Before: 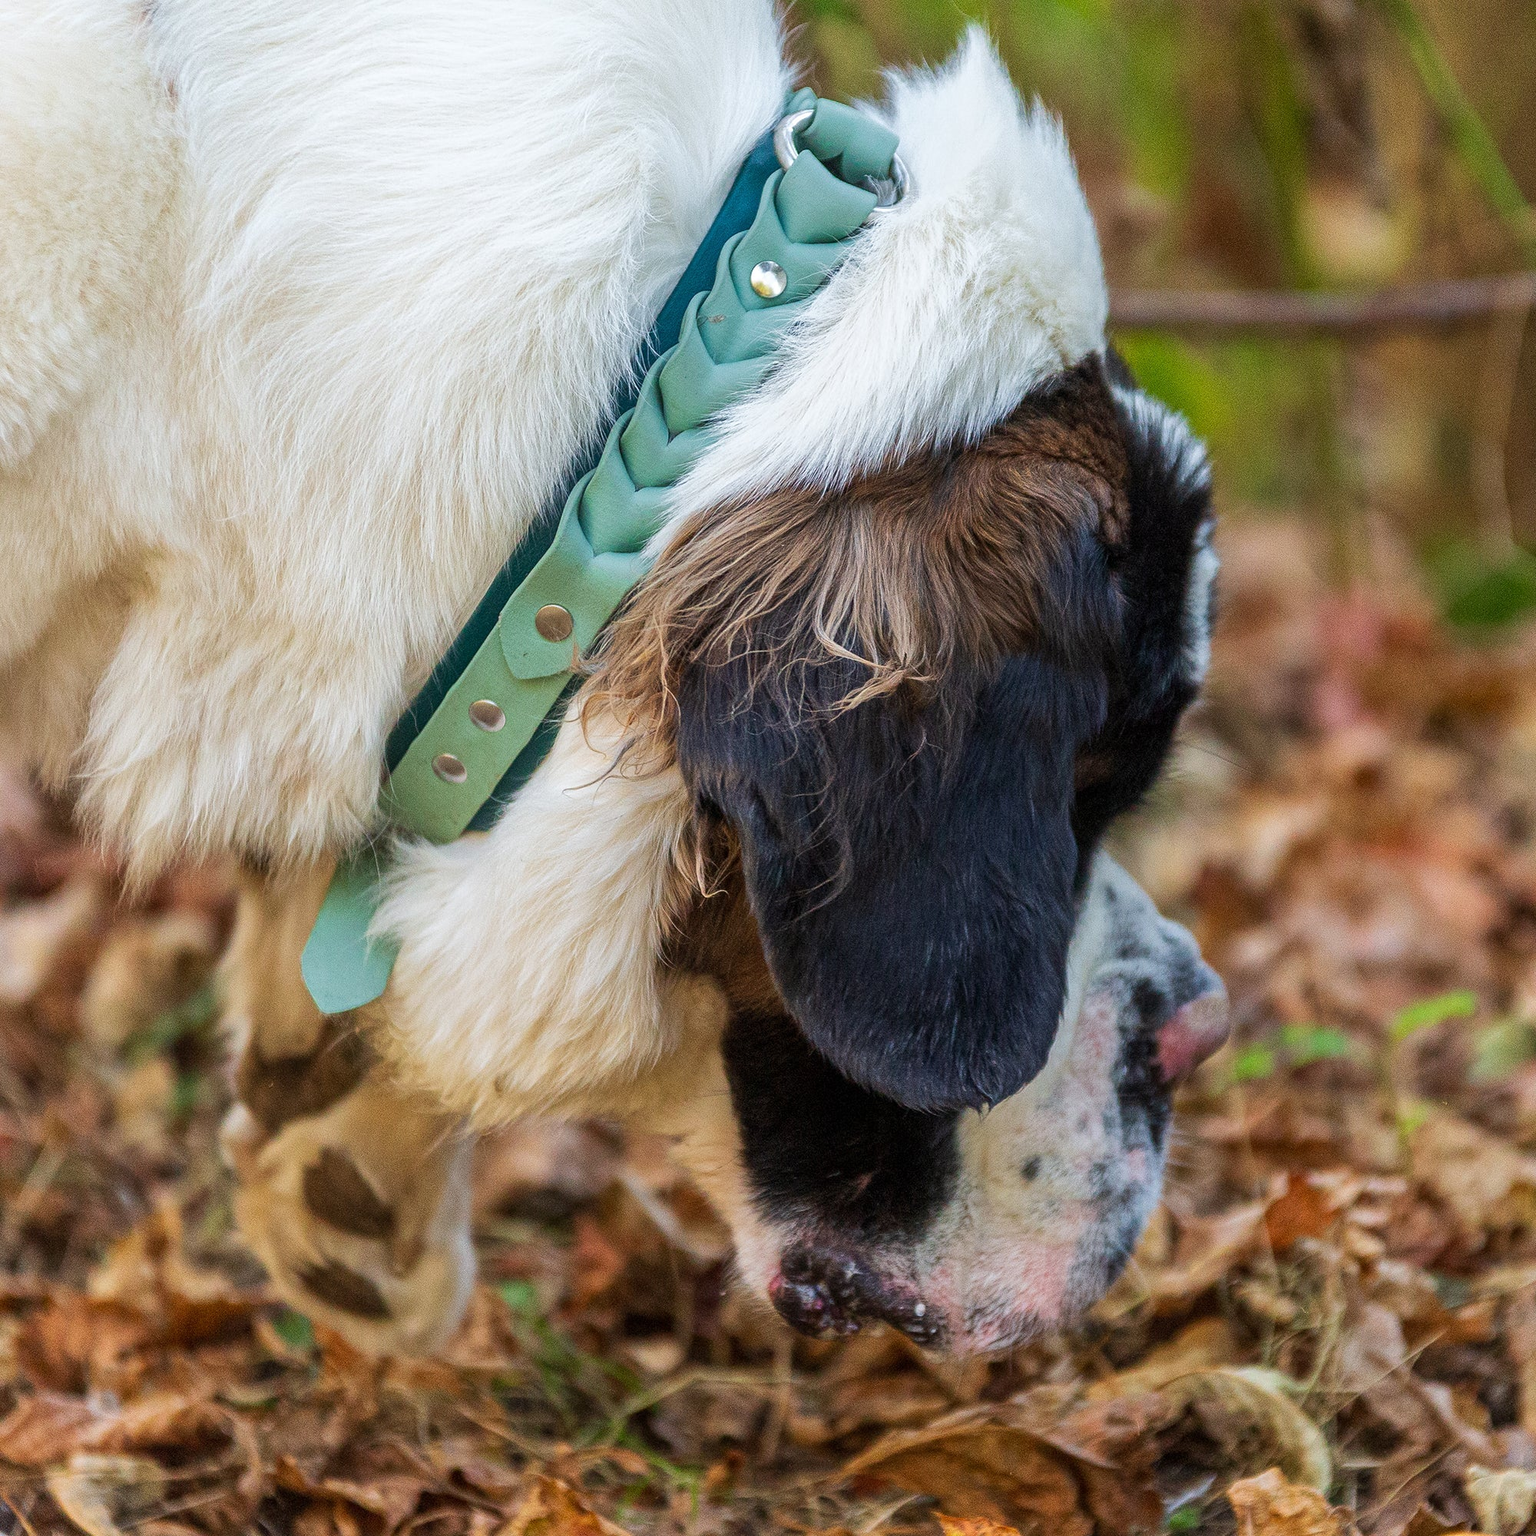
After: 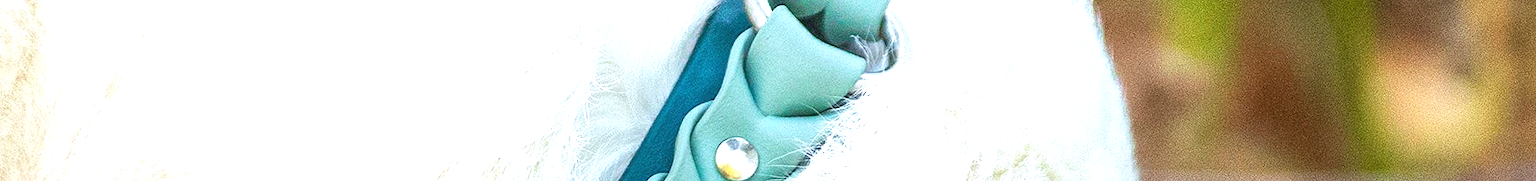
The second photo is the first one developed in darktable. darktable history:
exposure: black level correction 0, exposure 0.9 EV, compensate highlight preservation false
crop and rotate: left 9.644%, top 9.491%, right 6.021%, bottom 80.509%
